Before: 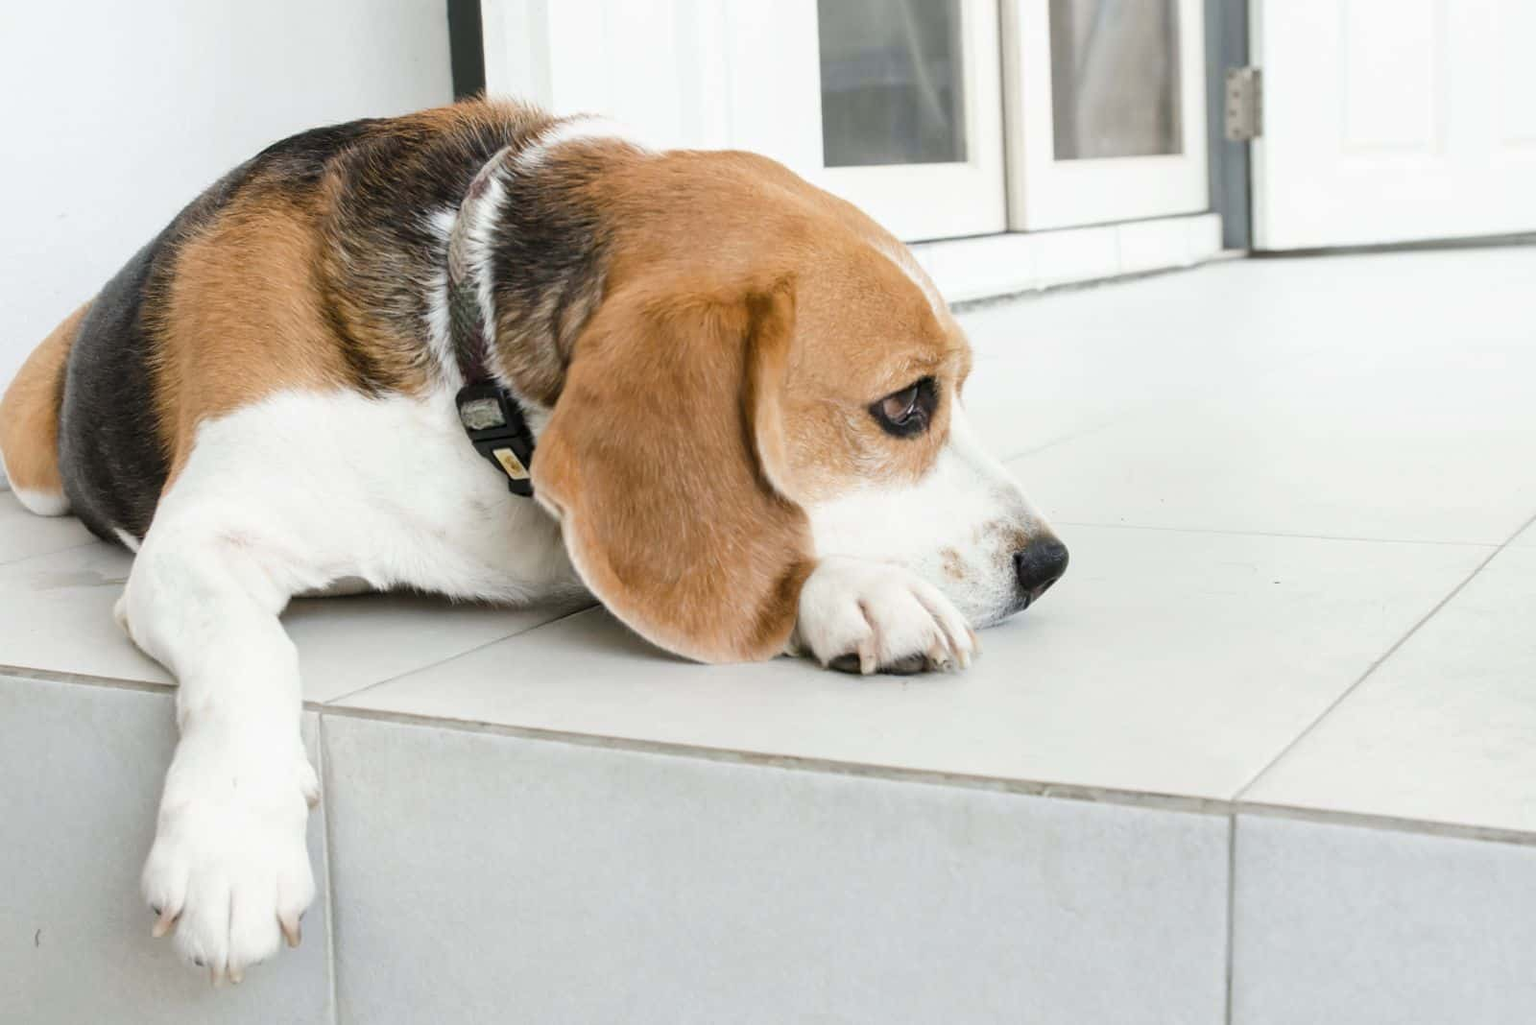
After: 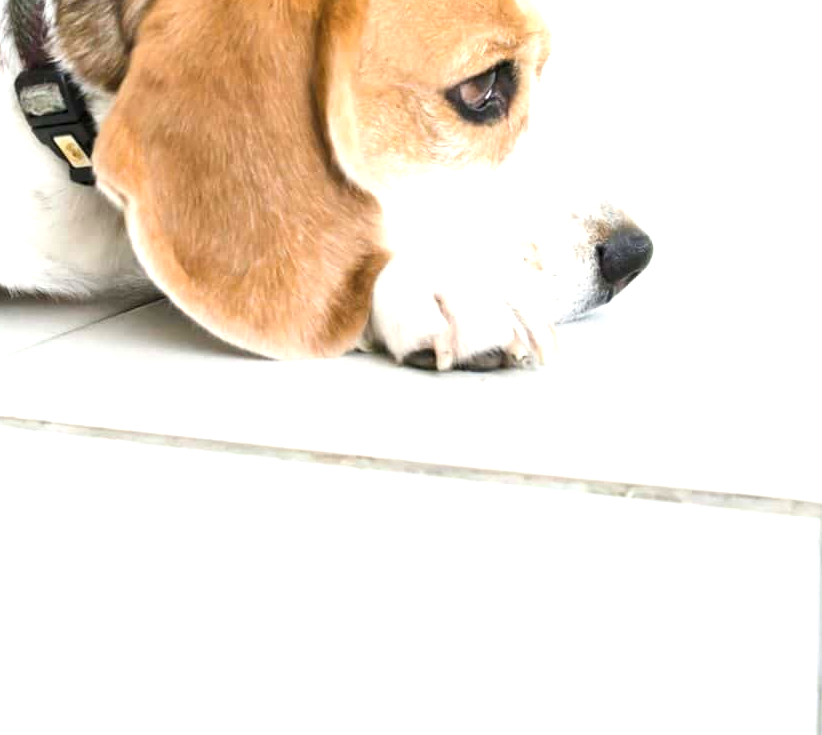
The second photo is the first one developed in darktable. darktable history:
crop and rotate: left 28.774%, top 31.164%, right 19.835%
exposure: exposure 0.946 EV, compensate exposure bias true, compensate highlight preservation false
